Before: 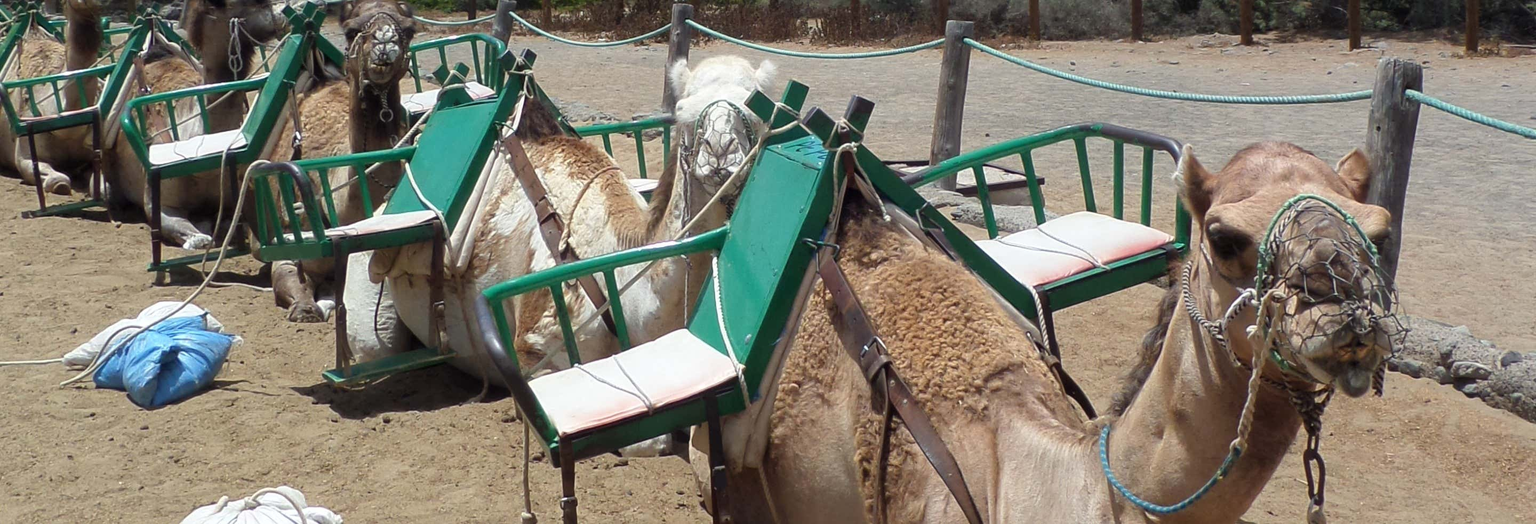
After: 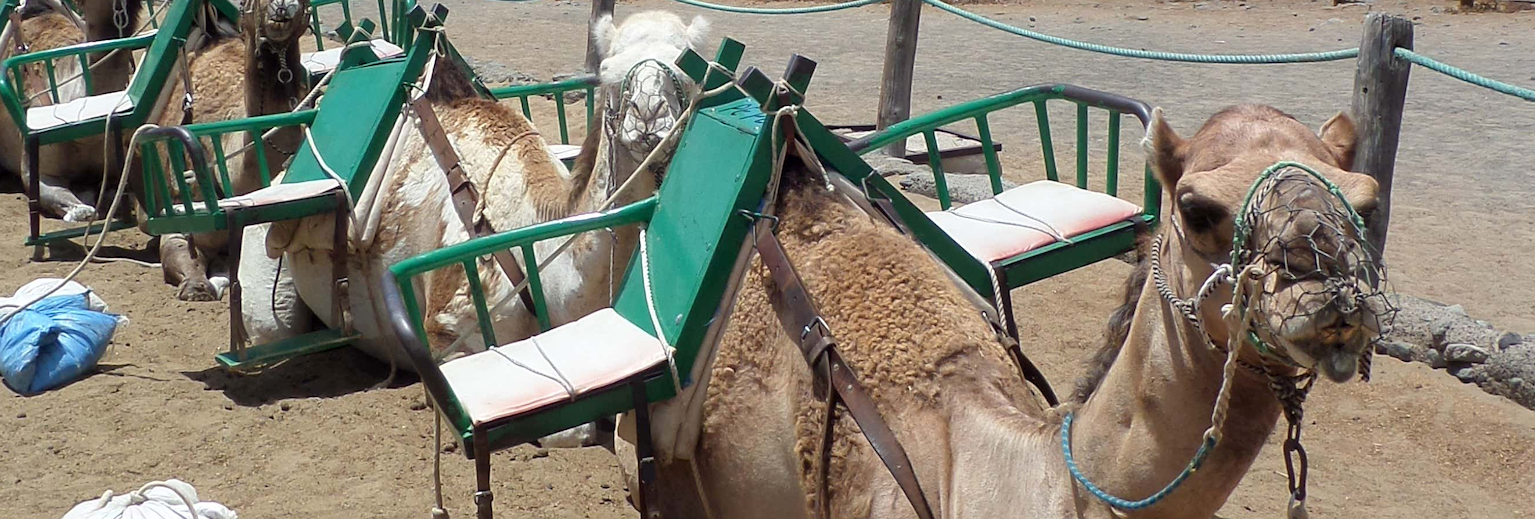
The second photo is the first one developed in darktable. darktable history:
crop and rotate: left 8.144%, top 8.825%
sharpen: amount 0.217
exposure: black level correction 0.001, compensate highlight preservation false
